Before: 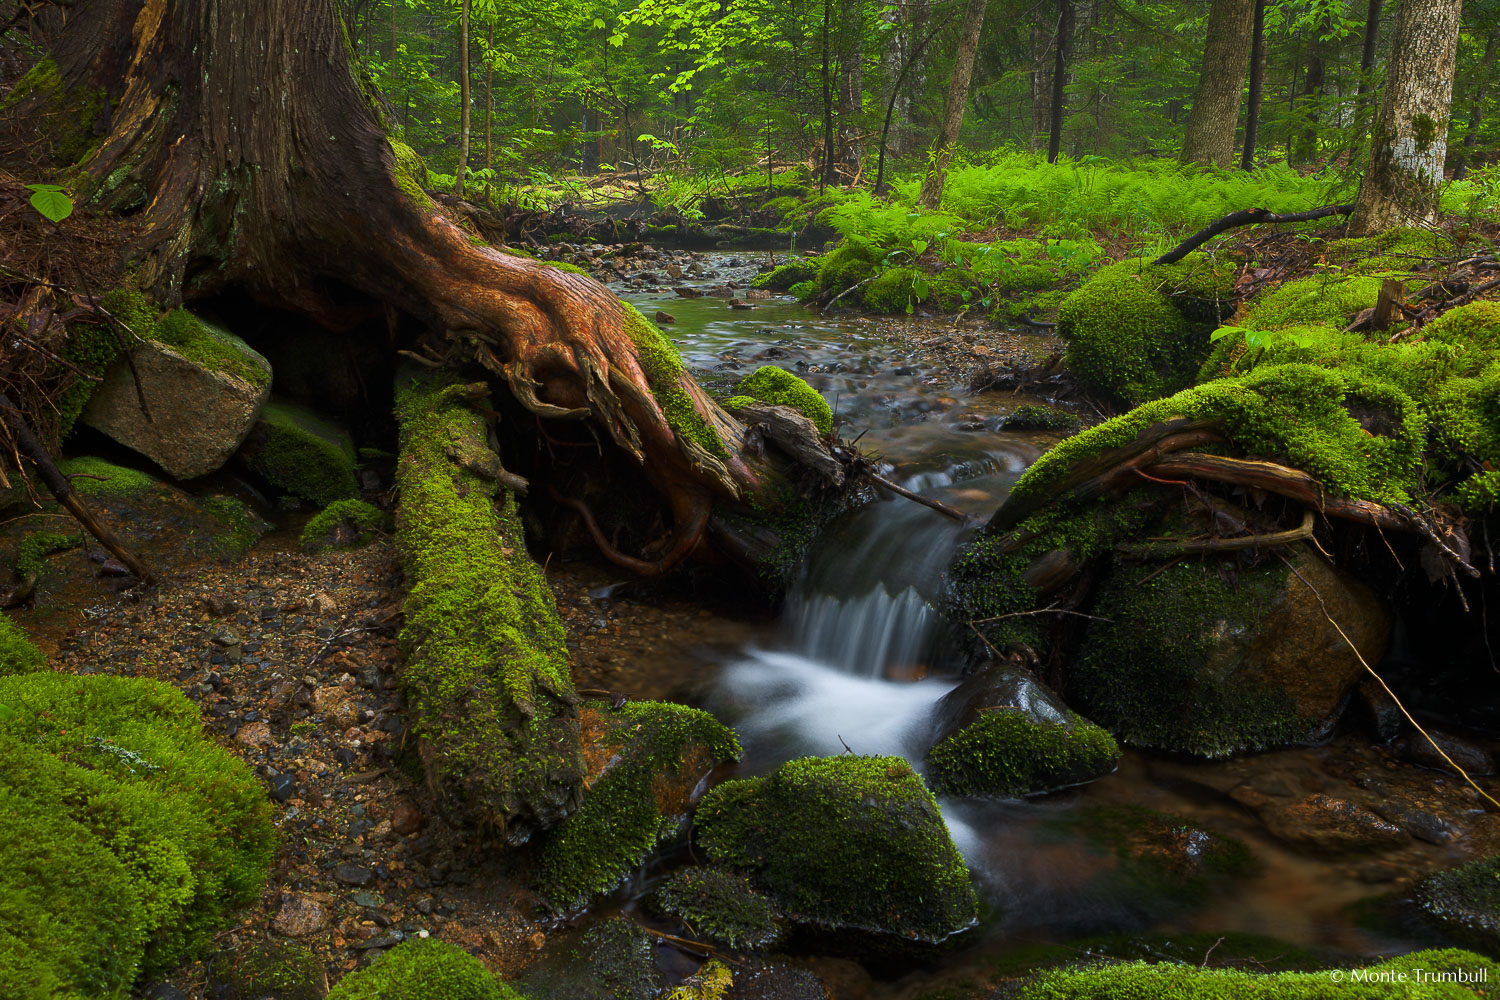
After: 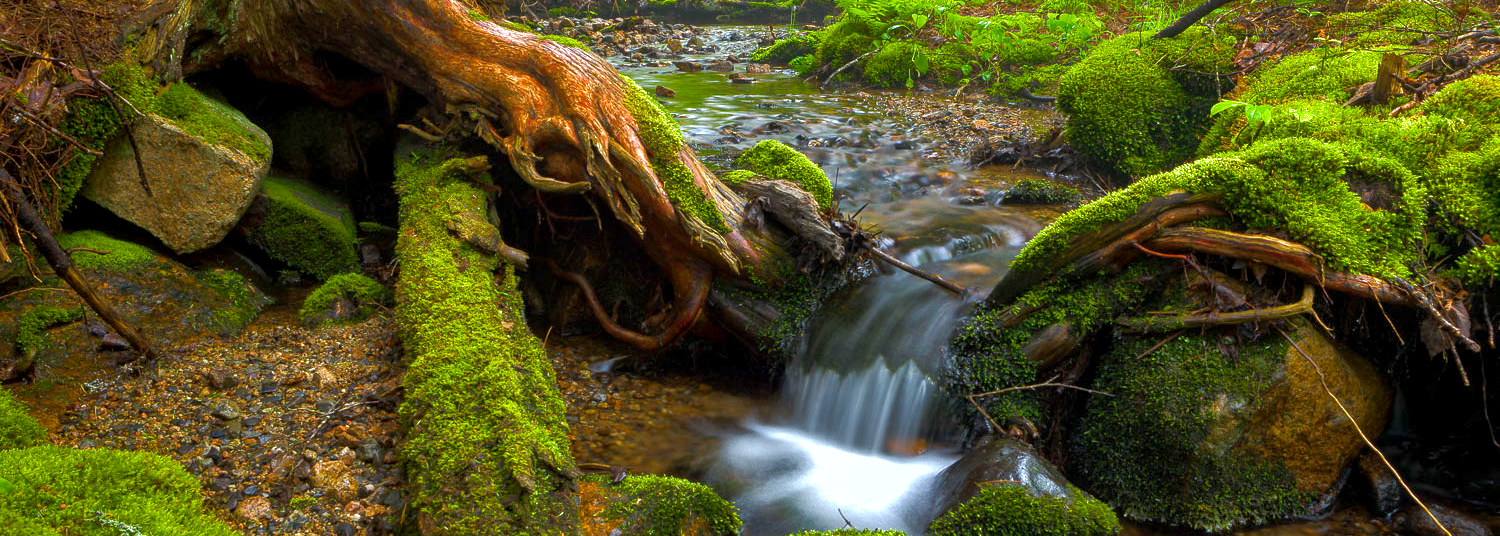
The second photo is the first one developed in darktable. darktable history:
exposure: black level correction 0, exposure 0.499 EV, compensate highlight preservation false
local contrast: on, module defaults
crop and rotate: top 22.697%, bottom 23.658%
color balance rgb: shadows lift › luminance -9.465%, perceptual saturation grading › global saturation 0.224%, perceptual saturation grading › highlights -16.785%, perceptual saturation grading › mid-tones 32.554%, perceptual saturation grading › shadows 50.274%, perceptual brilliance grading › global brilliance 10.748%
shadows and highlights: on, module defaults
